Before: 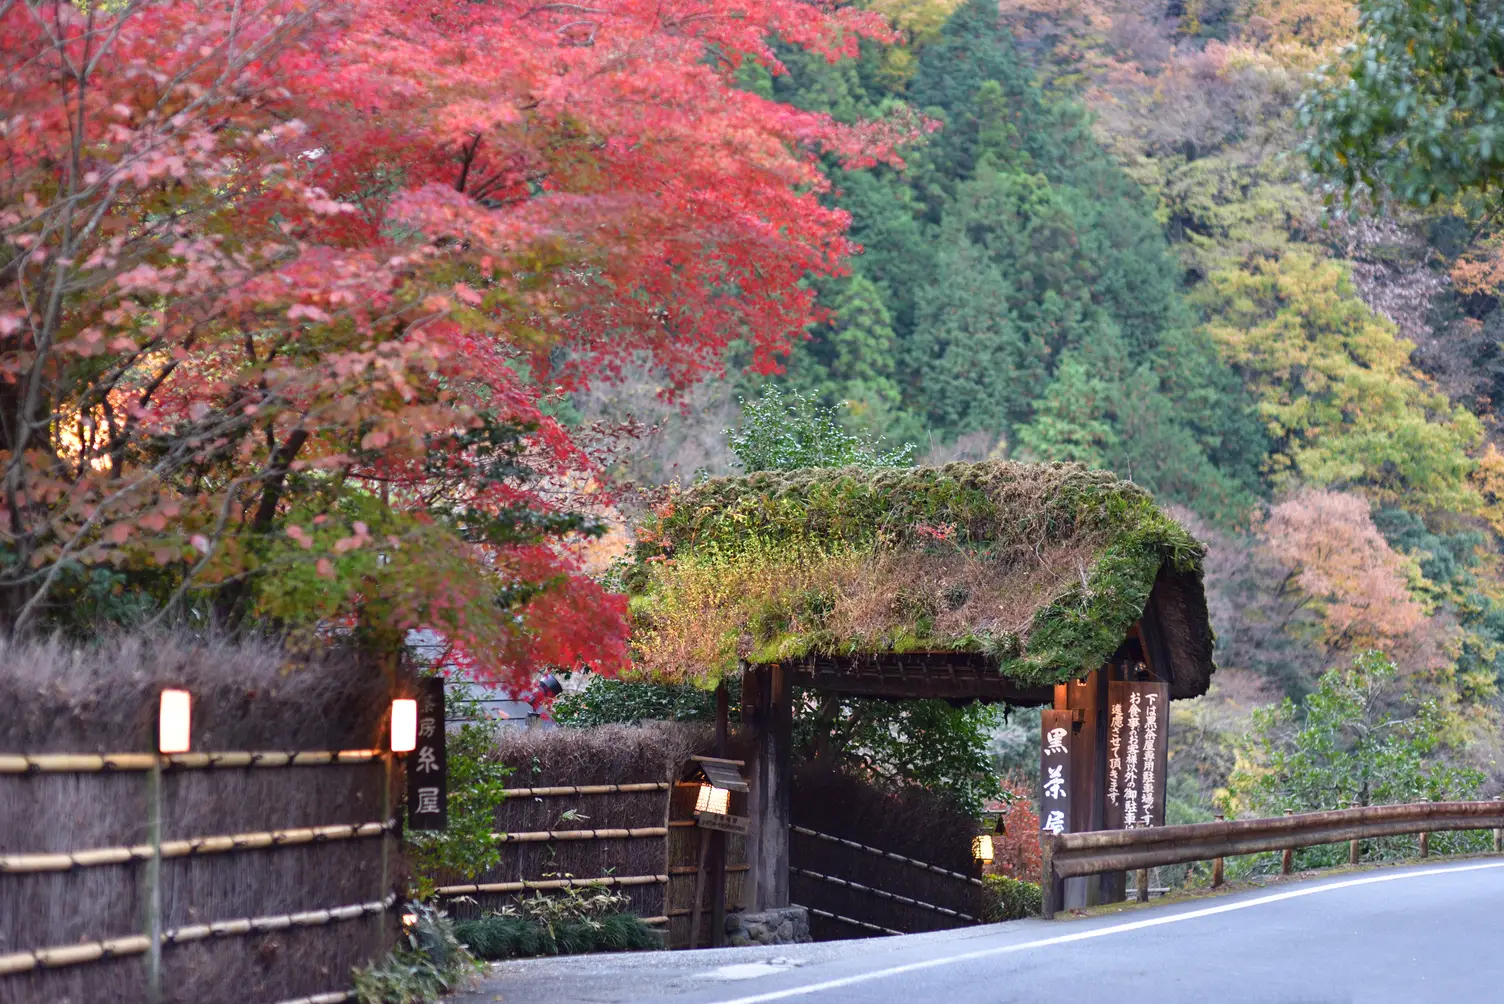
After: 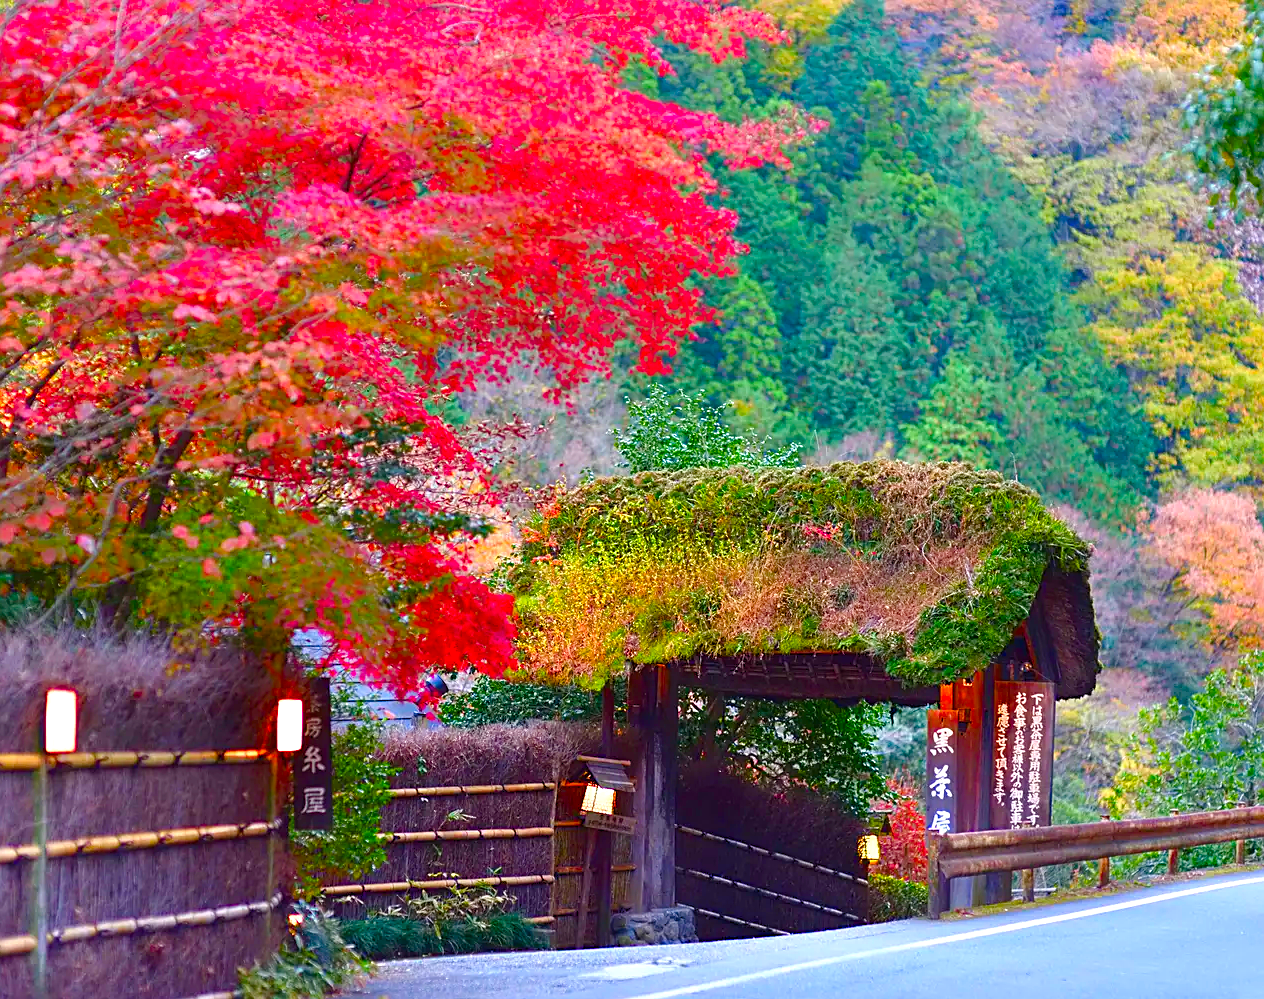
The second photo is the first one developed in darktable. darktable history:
crop: left 7.598%, right 7.873%
color balance rgb: perceptual saturation grading › global saturation 20%, perceptual saturation grading › highlights -25%, perceptual saturation grading › shadows 50.52%, global vibrance 40.24%
exposure: exposure 0.3 EV, compensate highlight preservation false
sharpen: on, module defaults
contrast equalizer: y [[0.5, 0.488, 0.462, 0.461, 0.491, 0.5], [0.5 ×6], [0.5 ×6], [0 ×6], [0 ×6]]
contrast brightness saturation: saturation 0.5
